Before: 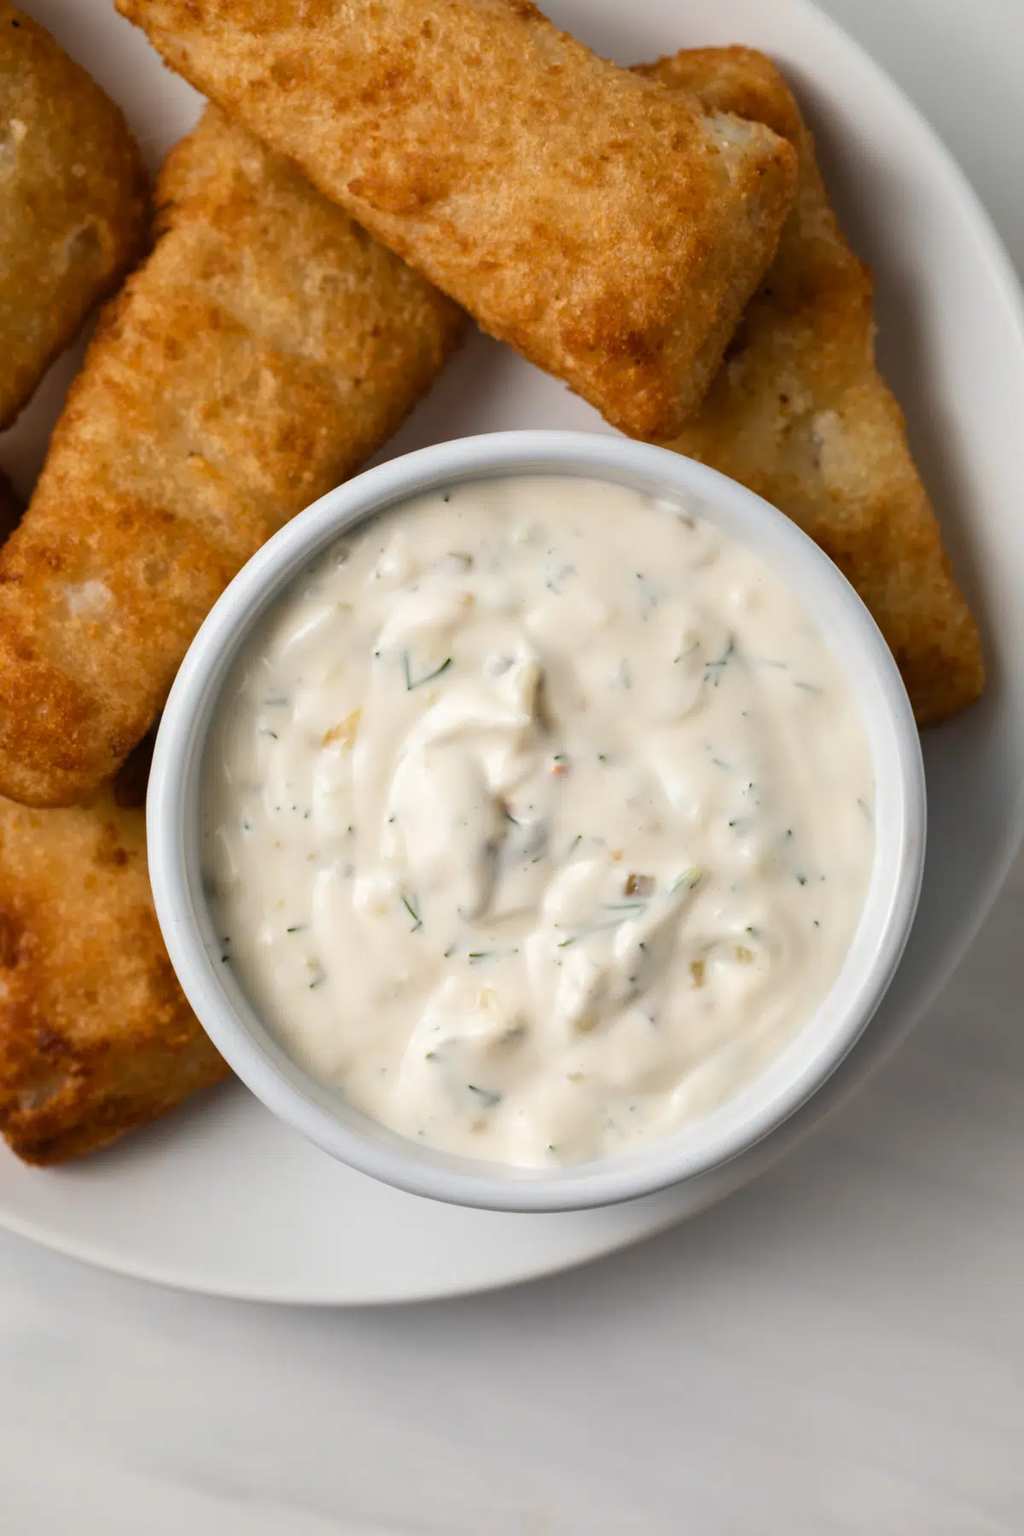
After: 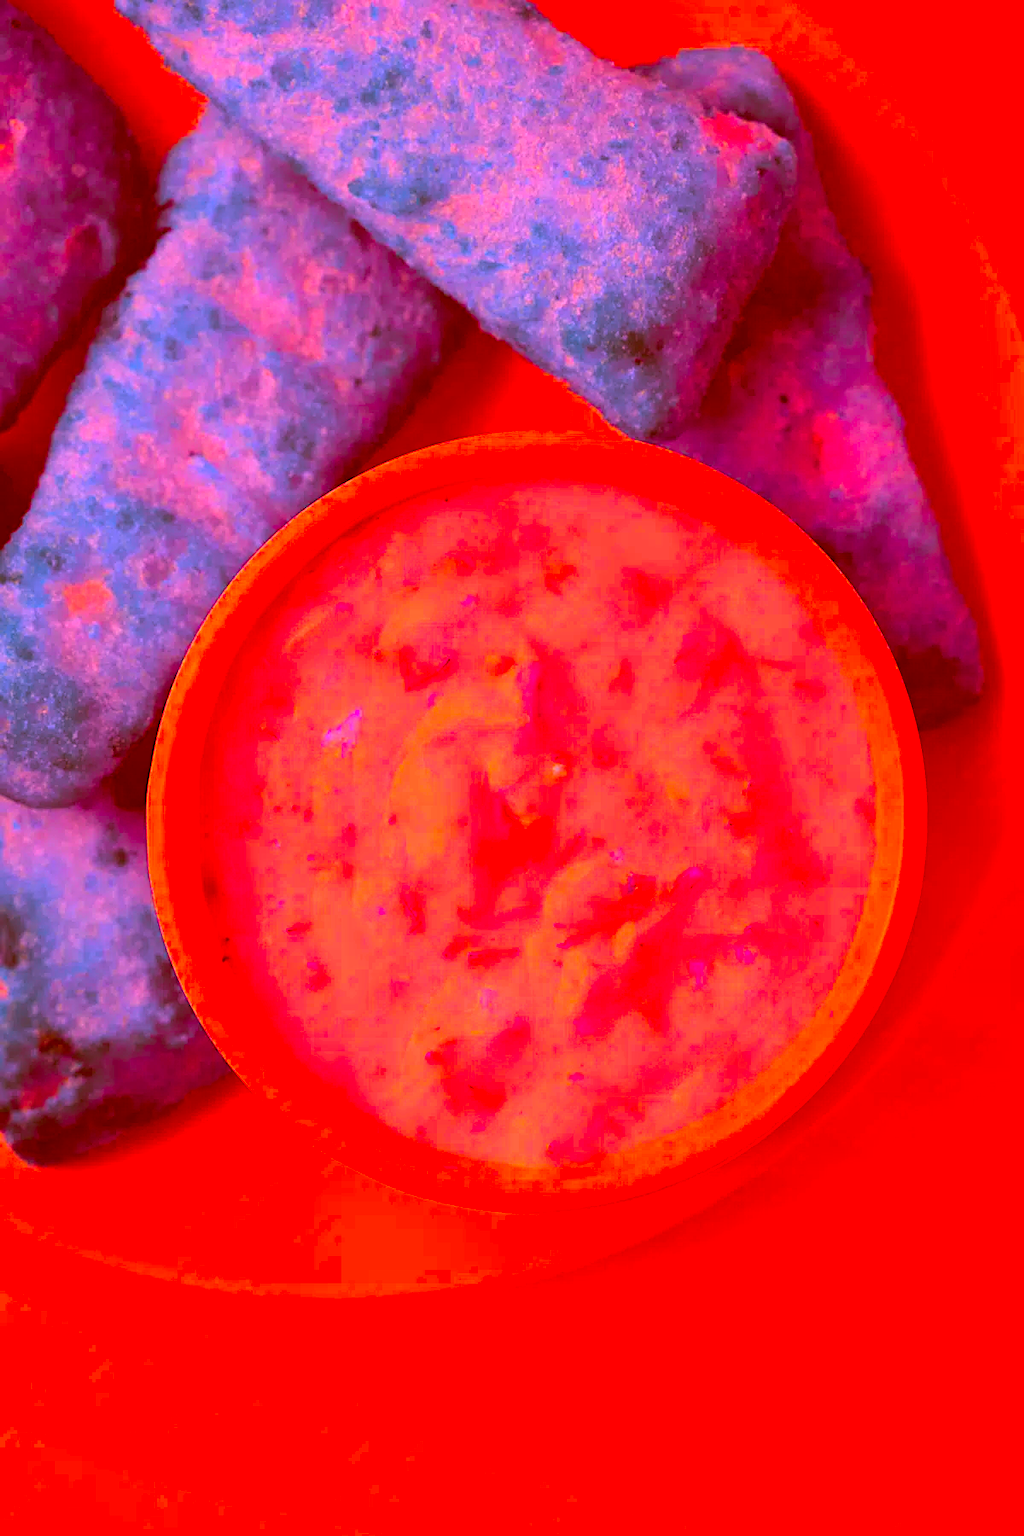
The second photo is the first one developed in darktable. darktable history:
sharpen: on, module defaults
color correction: highlights a* -39.17, highlights b* -39.73, shadows a* -39.84, shadows b* -39.86, saturation -2.94
